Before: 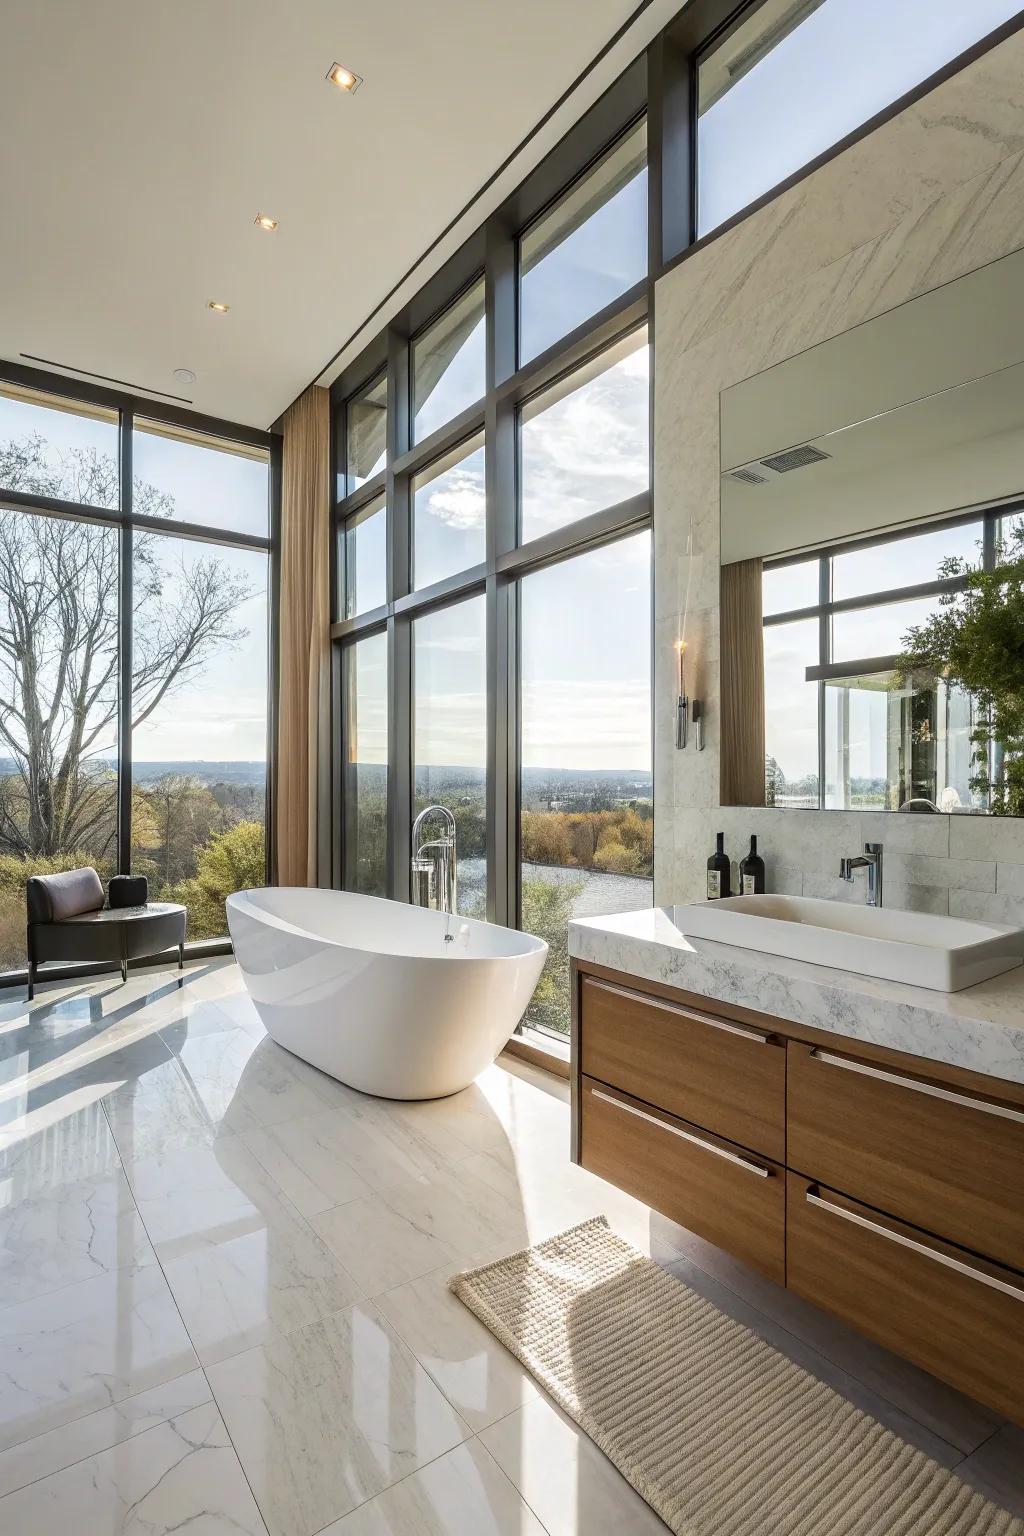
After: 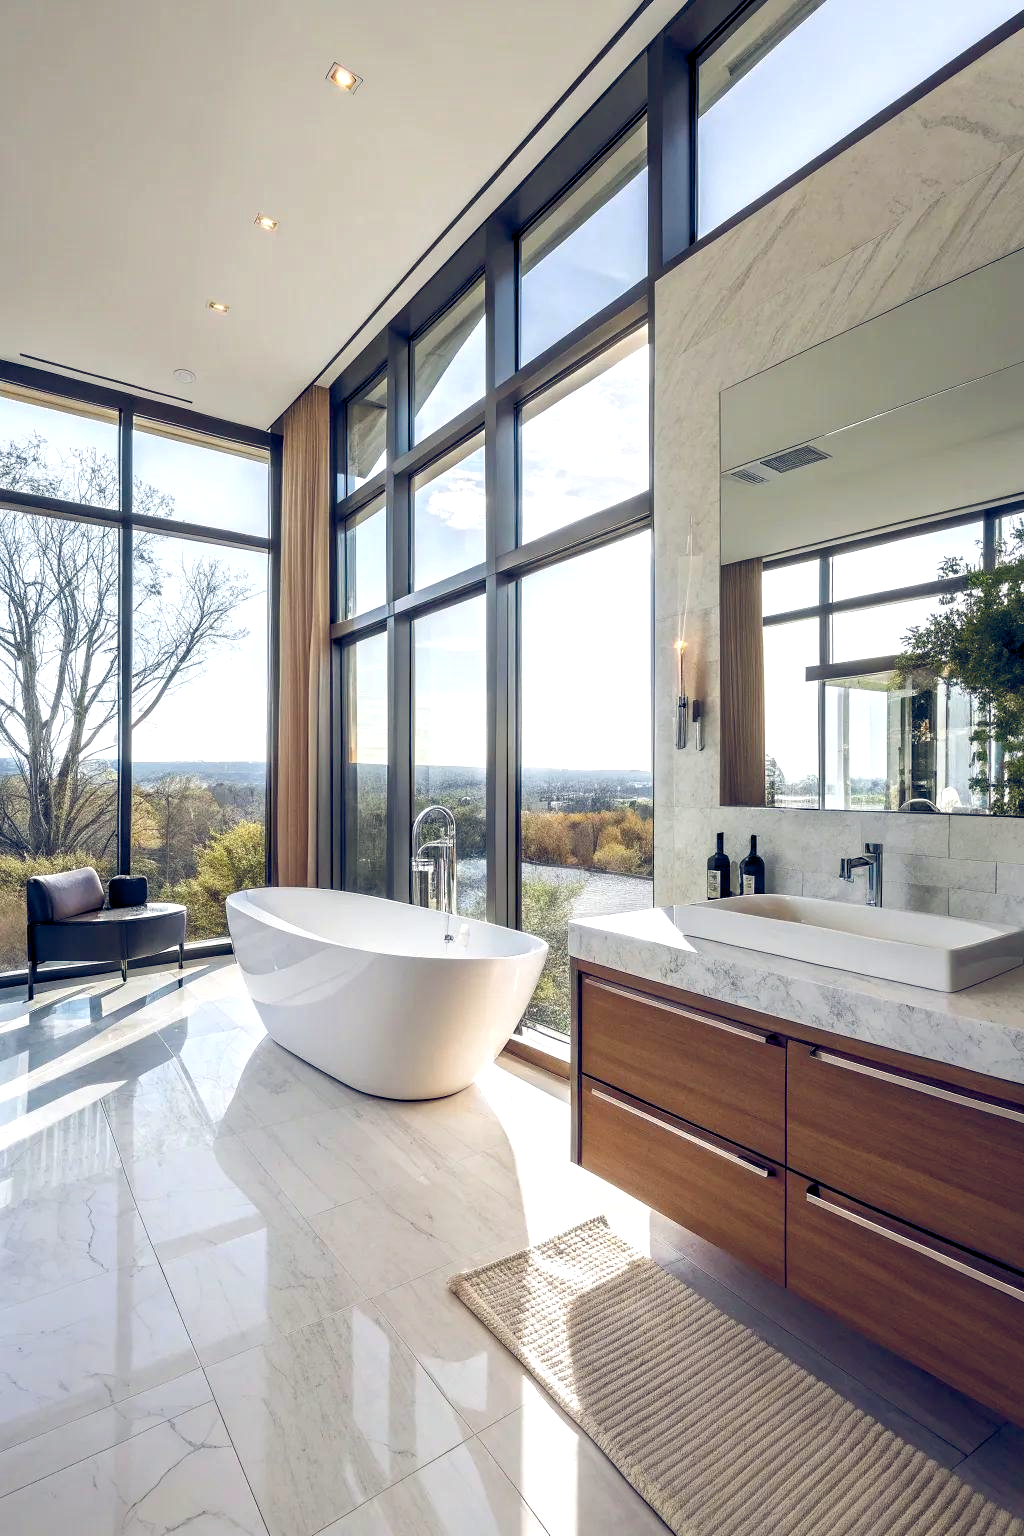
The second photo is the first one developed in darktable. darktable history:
color balance rgb: global offset › luminance -0.305%, global offset › chroma 0.317%, global offset › hue 259.66°, perceptual saturation grading › global saturation 20%, perceptual saturation grading › highlights -25.6%, perceptual saturation grading › shadows 26.178%, perceptual brilliance grading › highlights 9.307%, perceptual brilliance grading › mid-tones 5.168%
